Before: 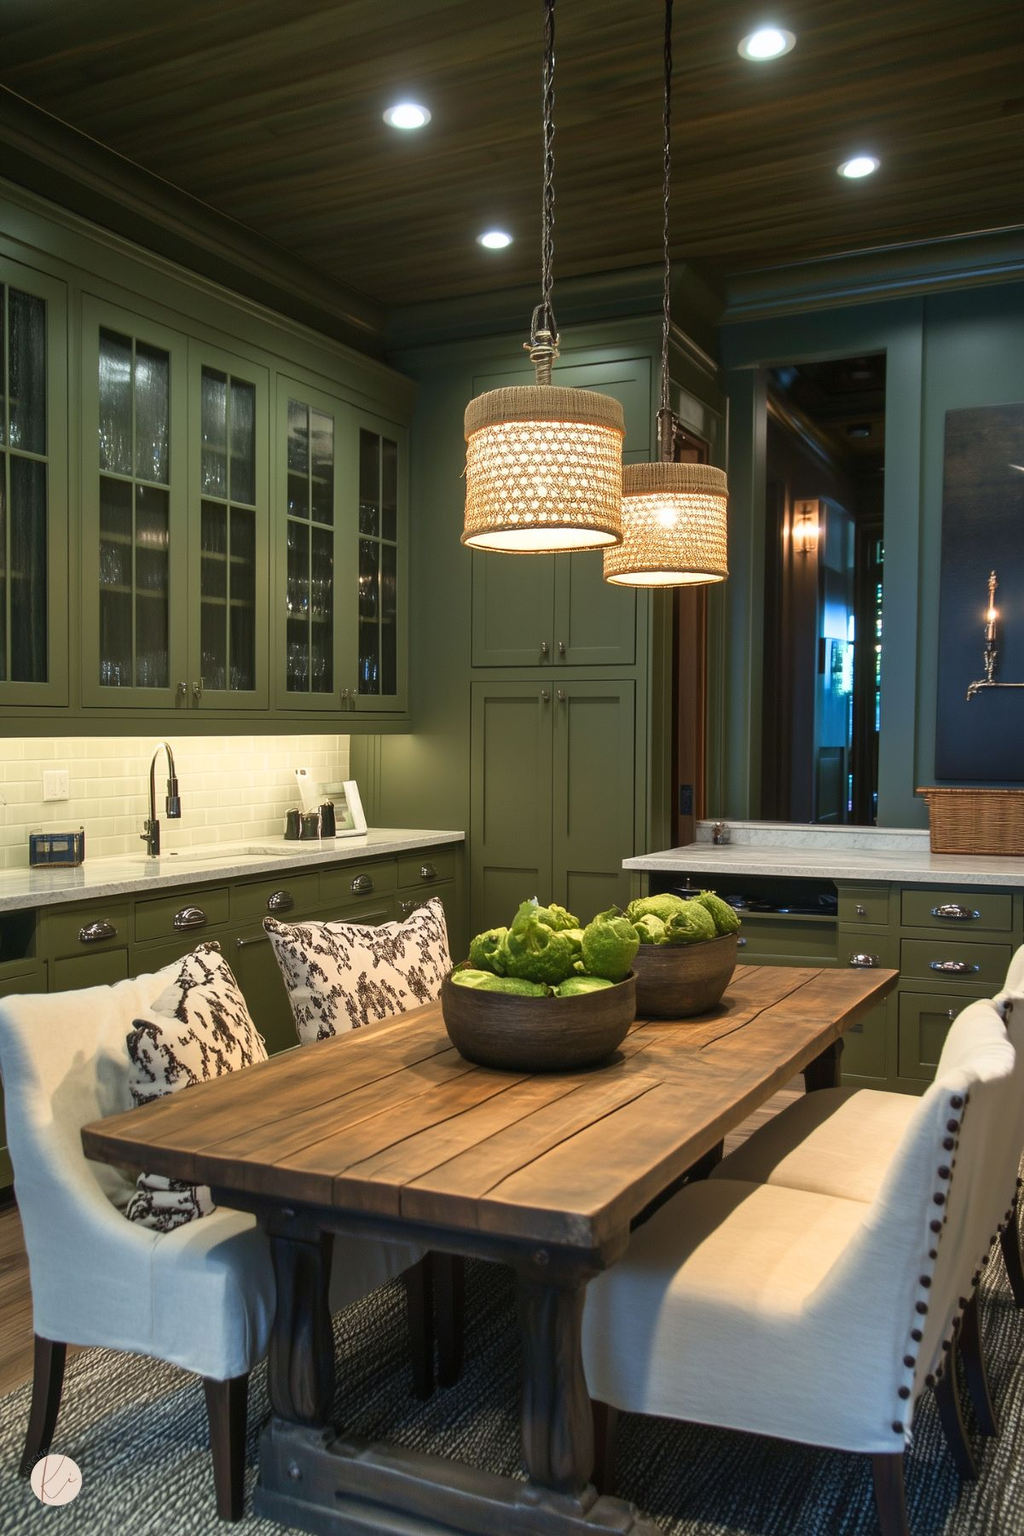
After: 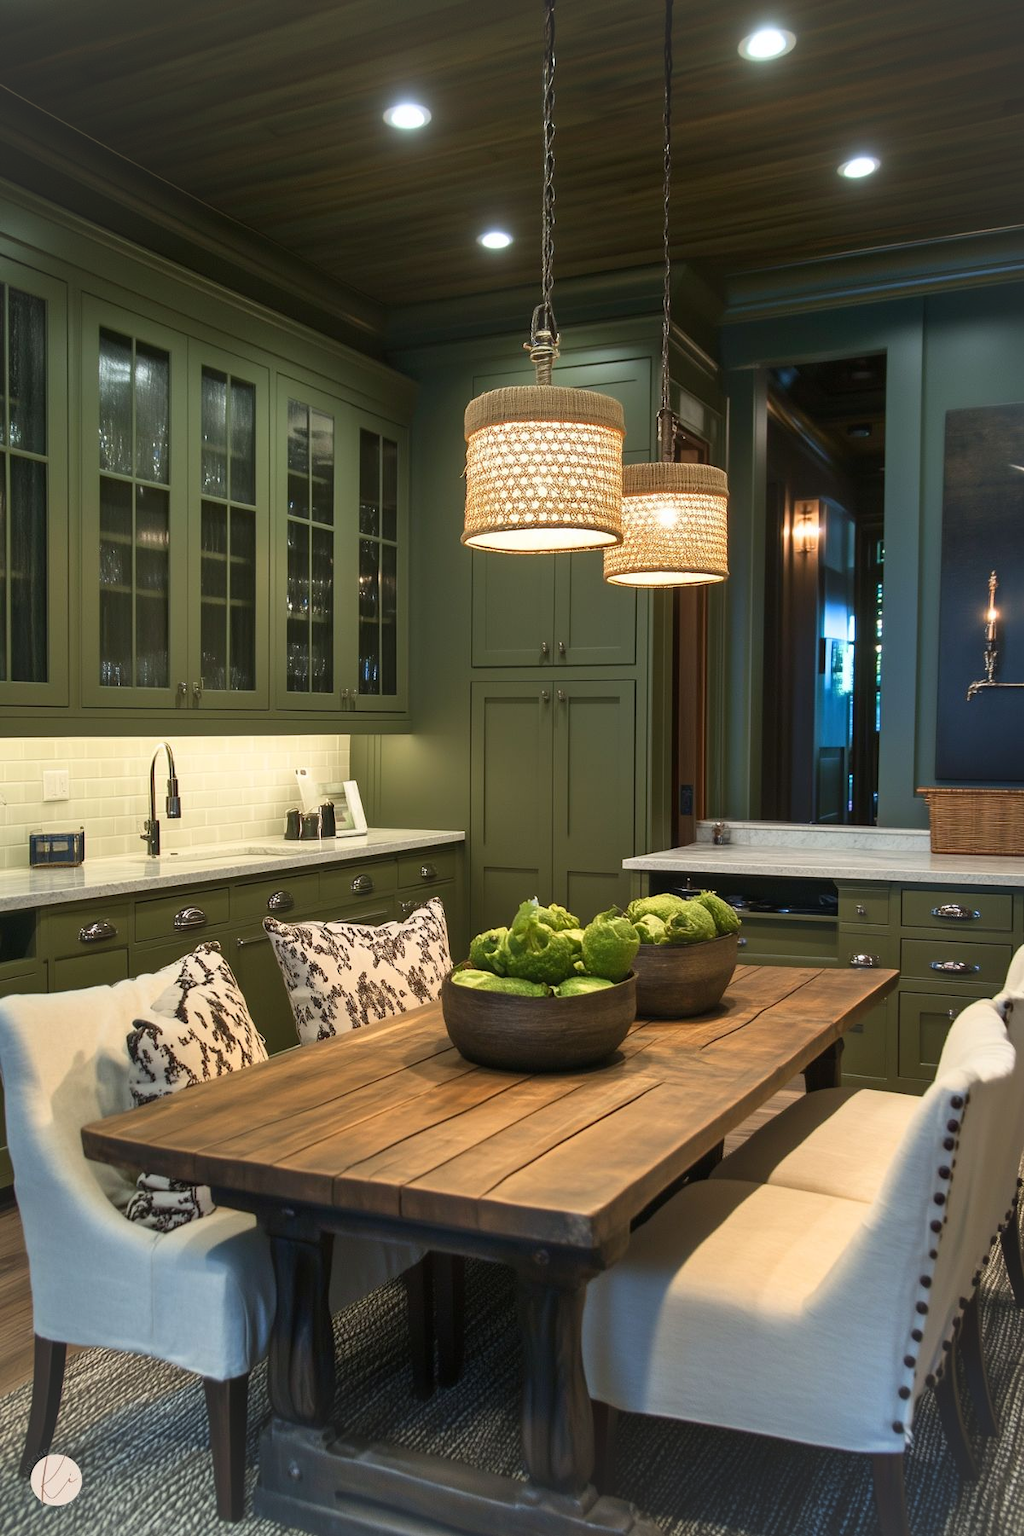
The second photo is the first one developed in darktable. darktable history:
vignetting: brightness 0.037, saturation 0.002
